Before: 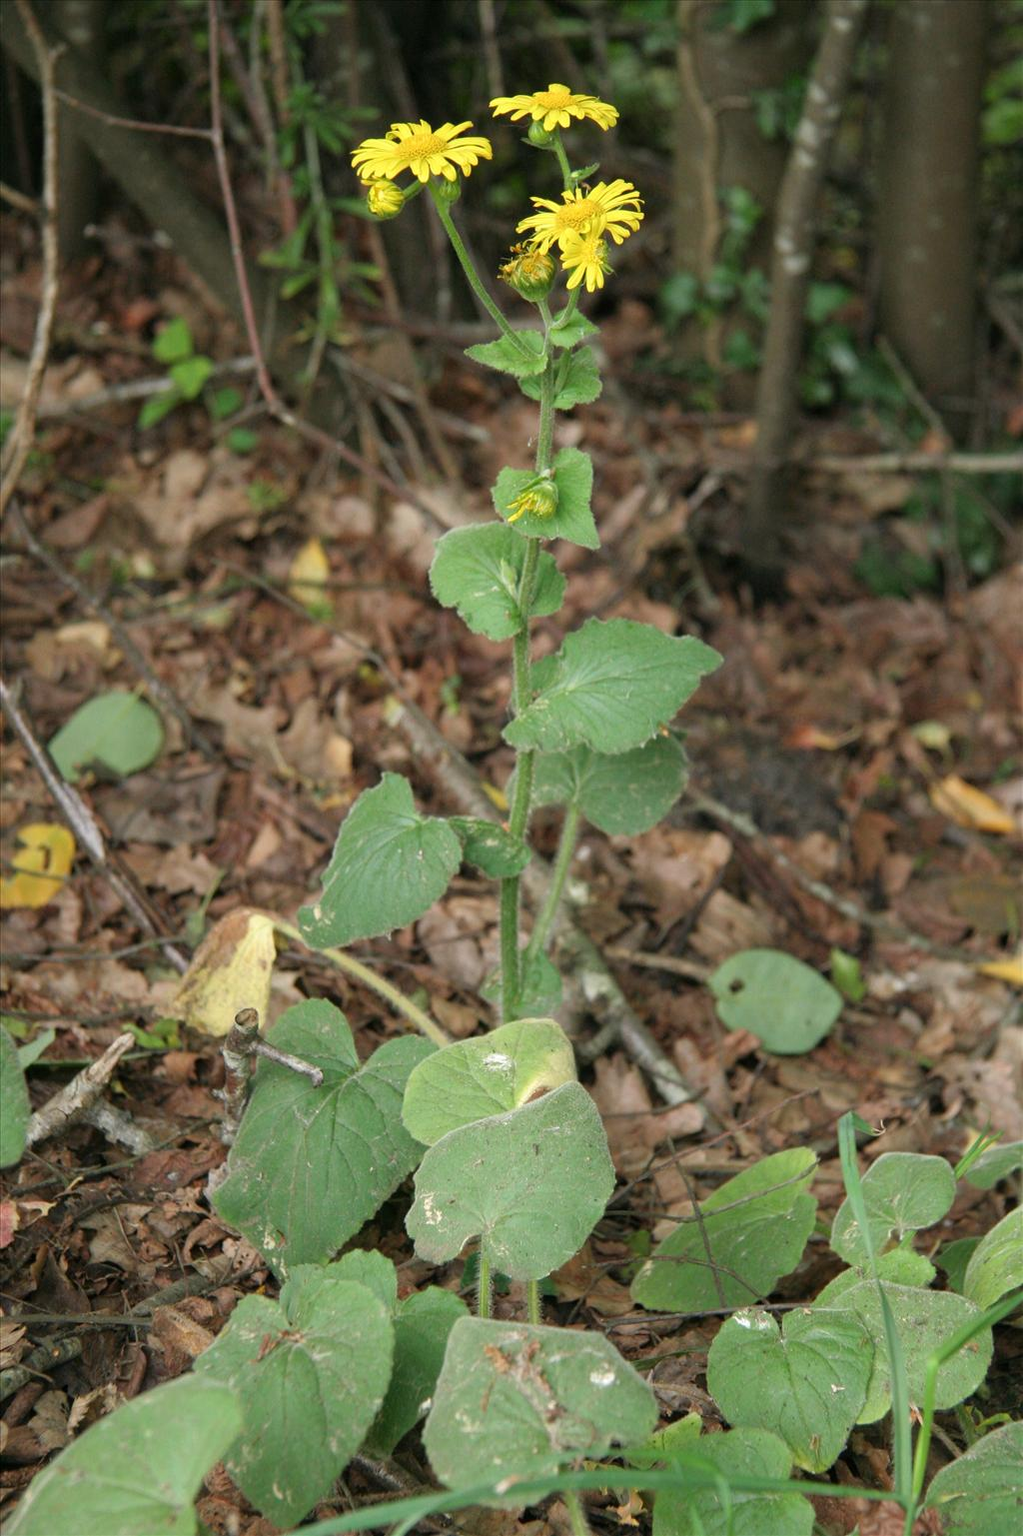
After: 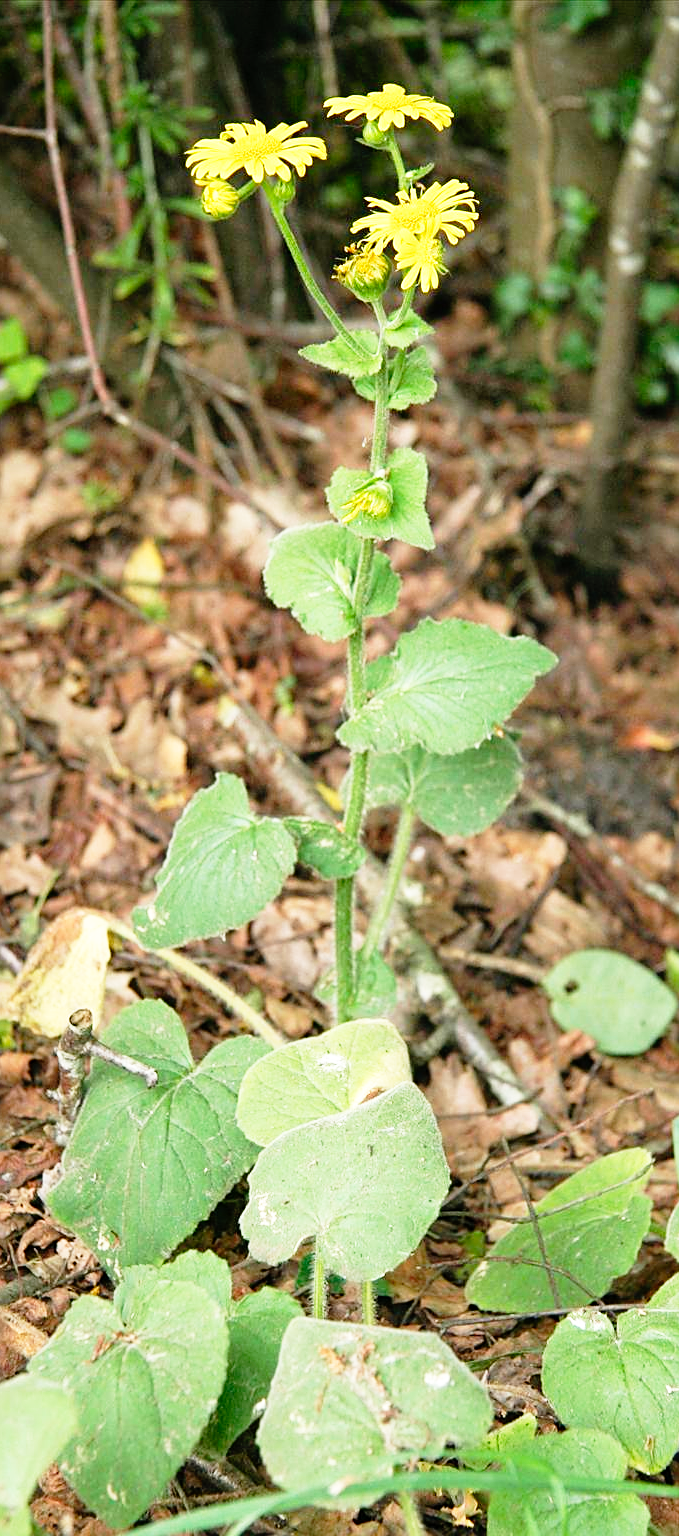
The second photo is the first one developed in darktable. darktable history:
crop and rotate: left 16.226%, right 17.392%
contrast brightness saturation: saturation 0.103
sharpen: on, module defaults
base curve: curves: ch0 [(0, 0) (0.012, 0.01) (0.073, 0.168) (0.31, 0.711) (0.645, 0.957) (1, 1)], preserve colors none
